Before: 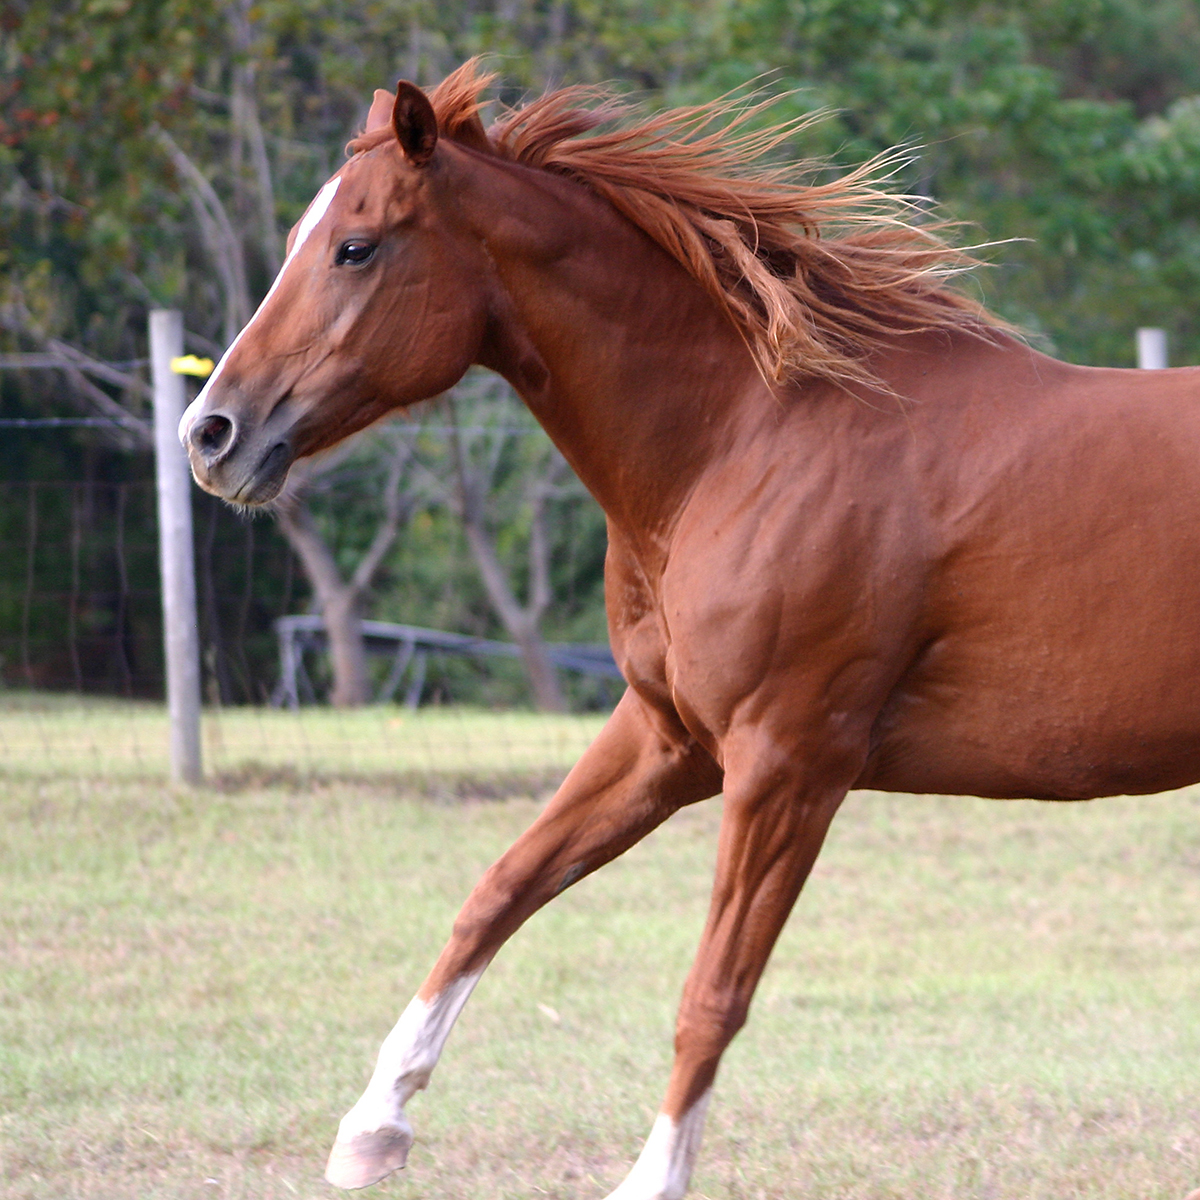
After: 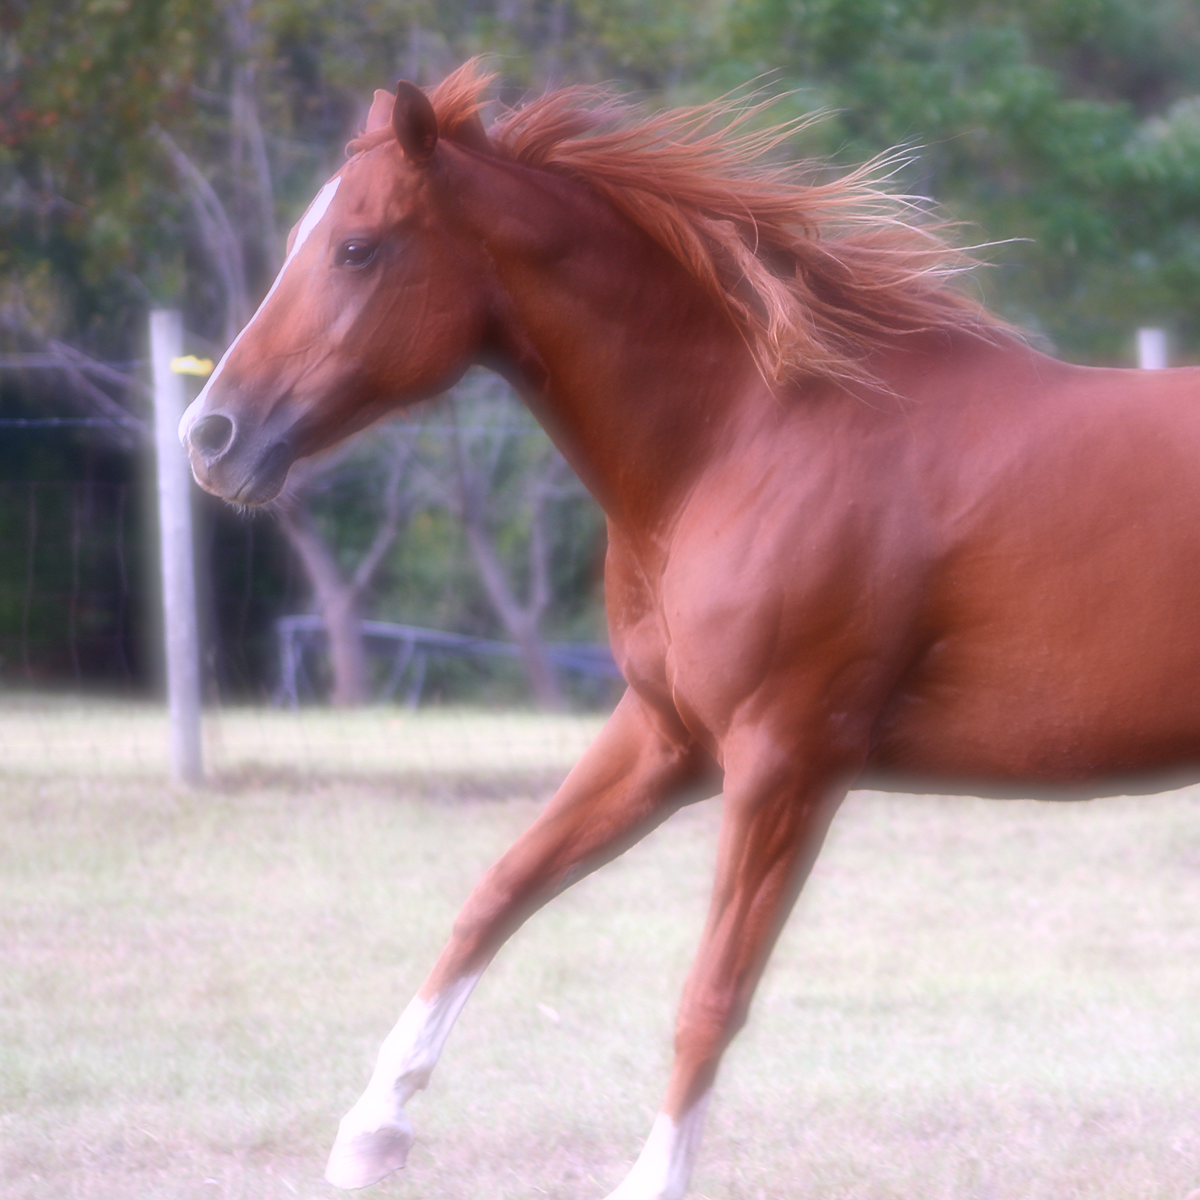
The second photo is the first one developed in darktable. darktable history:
white balance: red 1.042, blue 1.17
soften: on, module defaults
